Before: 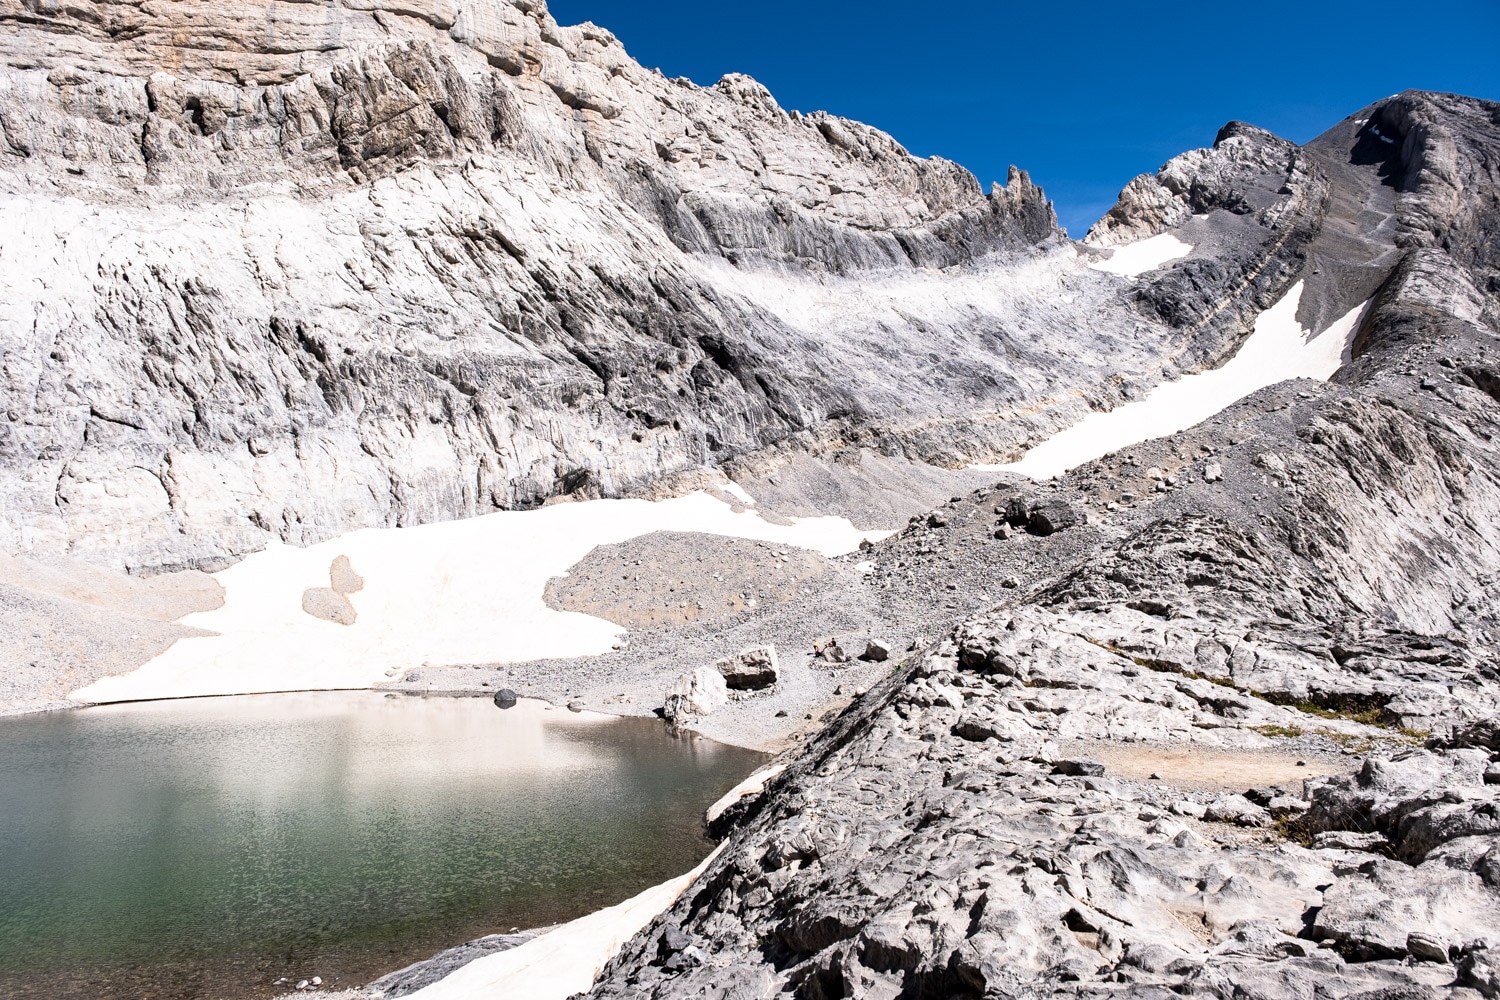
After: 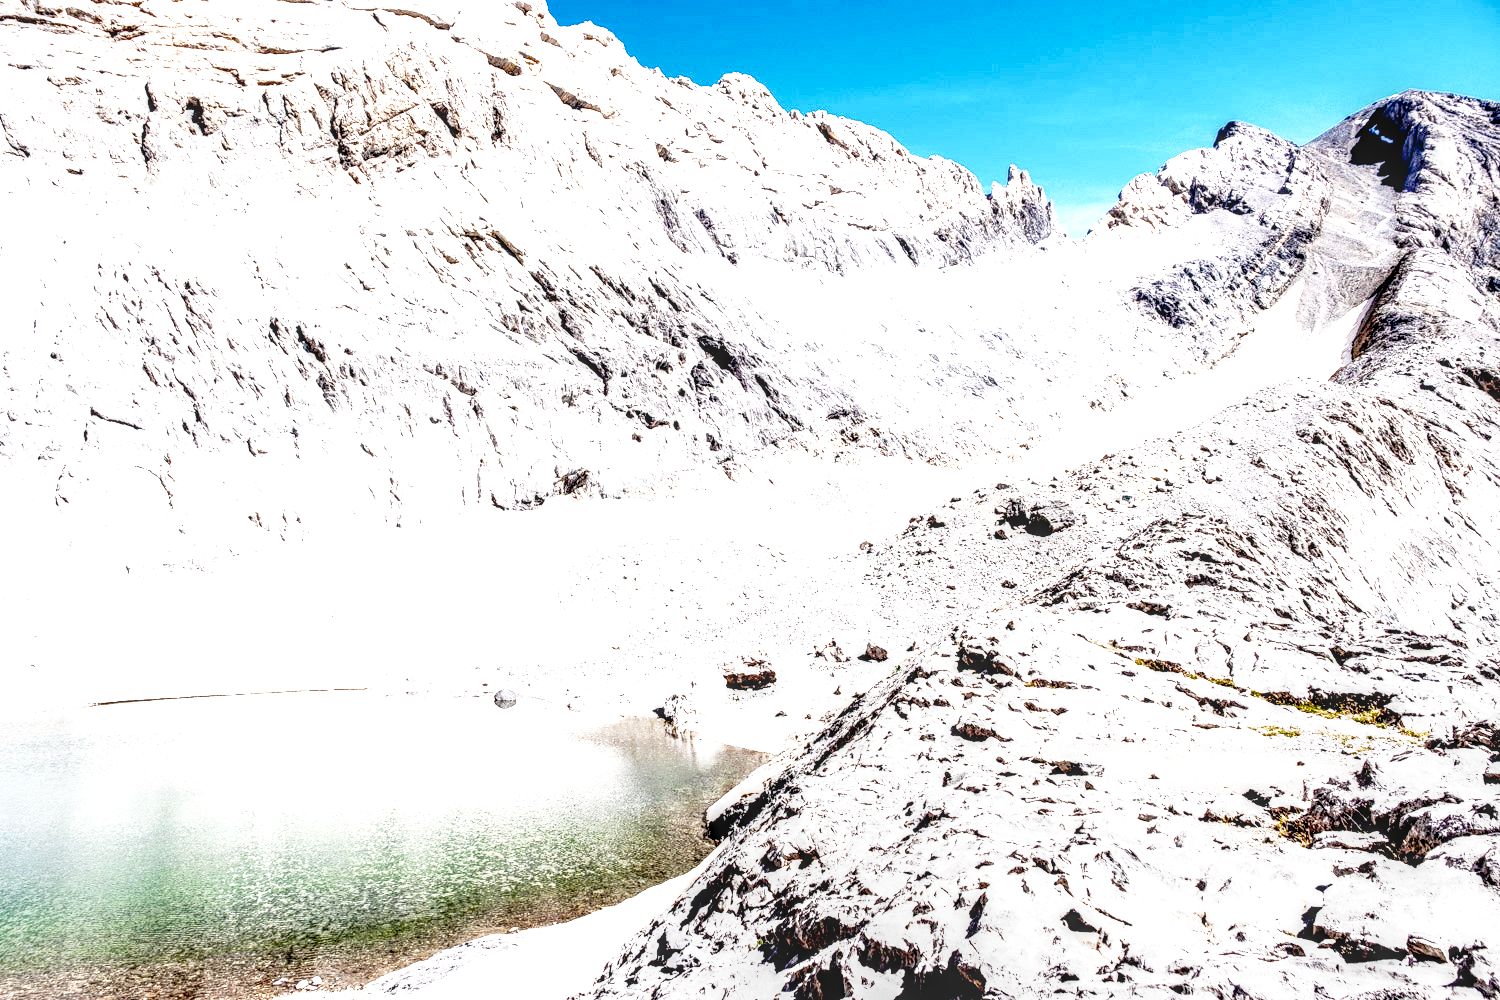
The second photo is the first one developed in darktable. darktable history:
exposure: black level correction 0.009, exposure 1.425 EV, compensate highlight preservation false
base curve: curves: ch0 [(0, 0) (0.012, 0.01) (0.073, 0.168) (0.31, 0.711) (0.645, 0.957) (1, 1)], preserve colors none
local contrast: highlights 0%, shadows 0%, detail 182%
